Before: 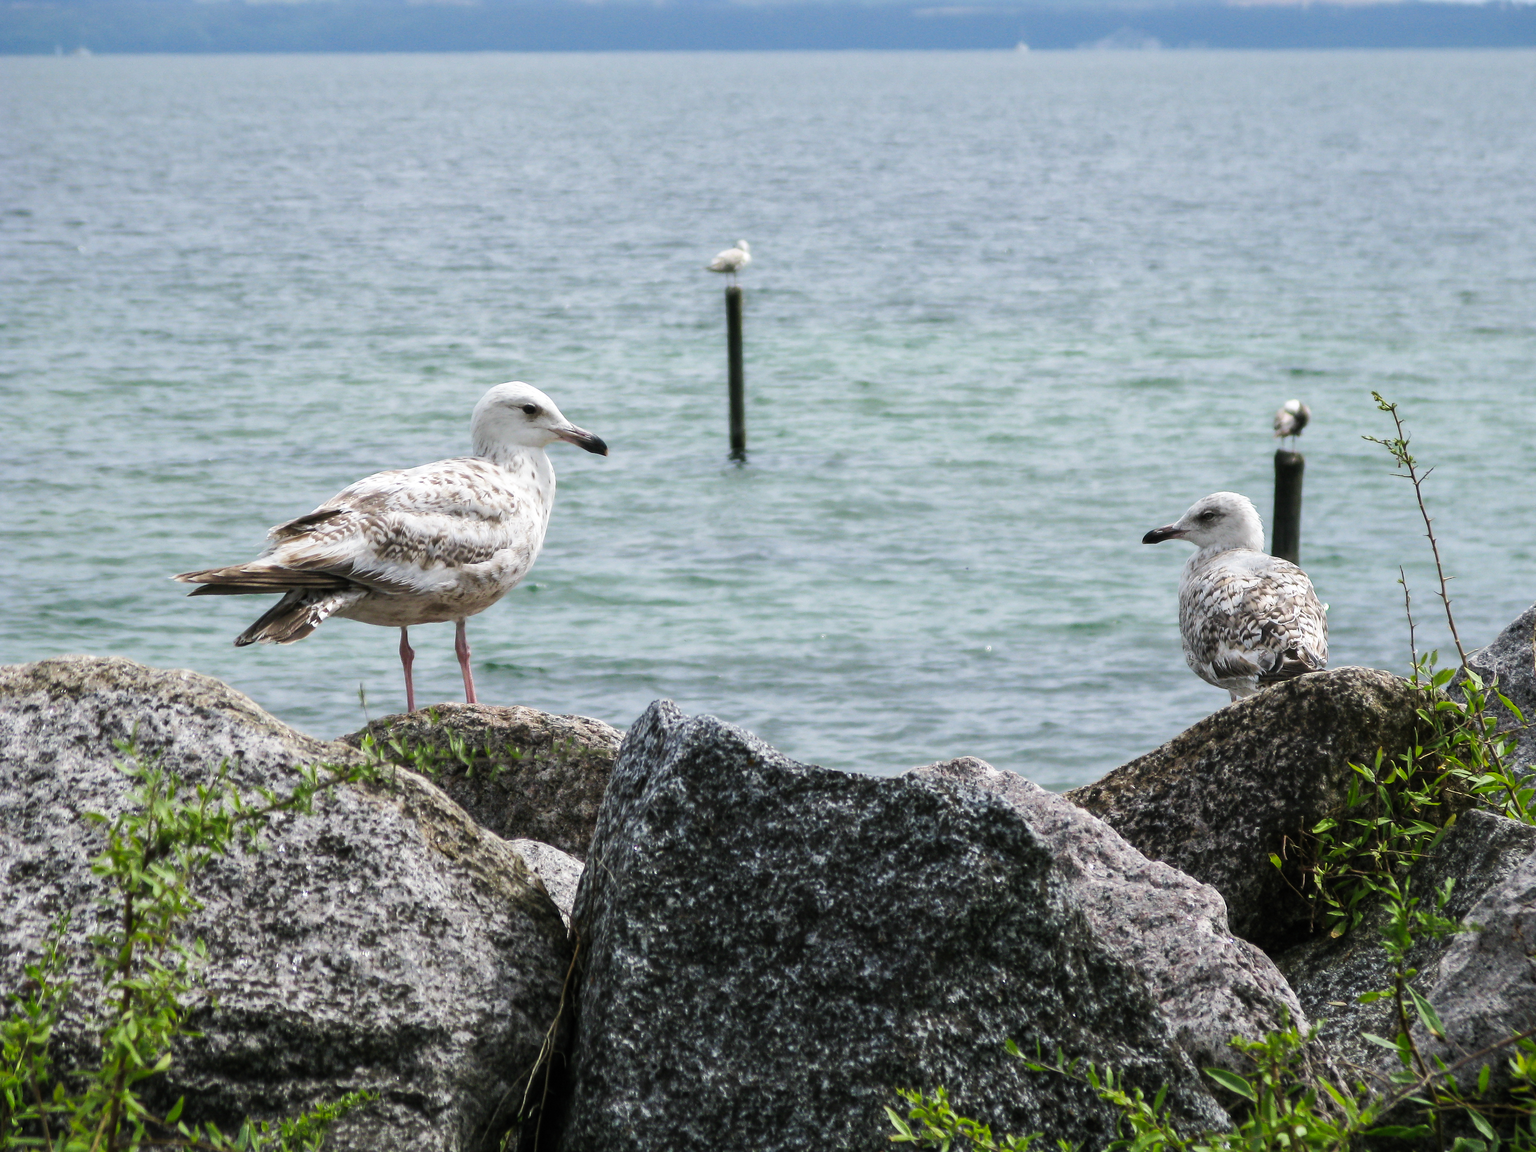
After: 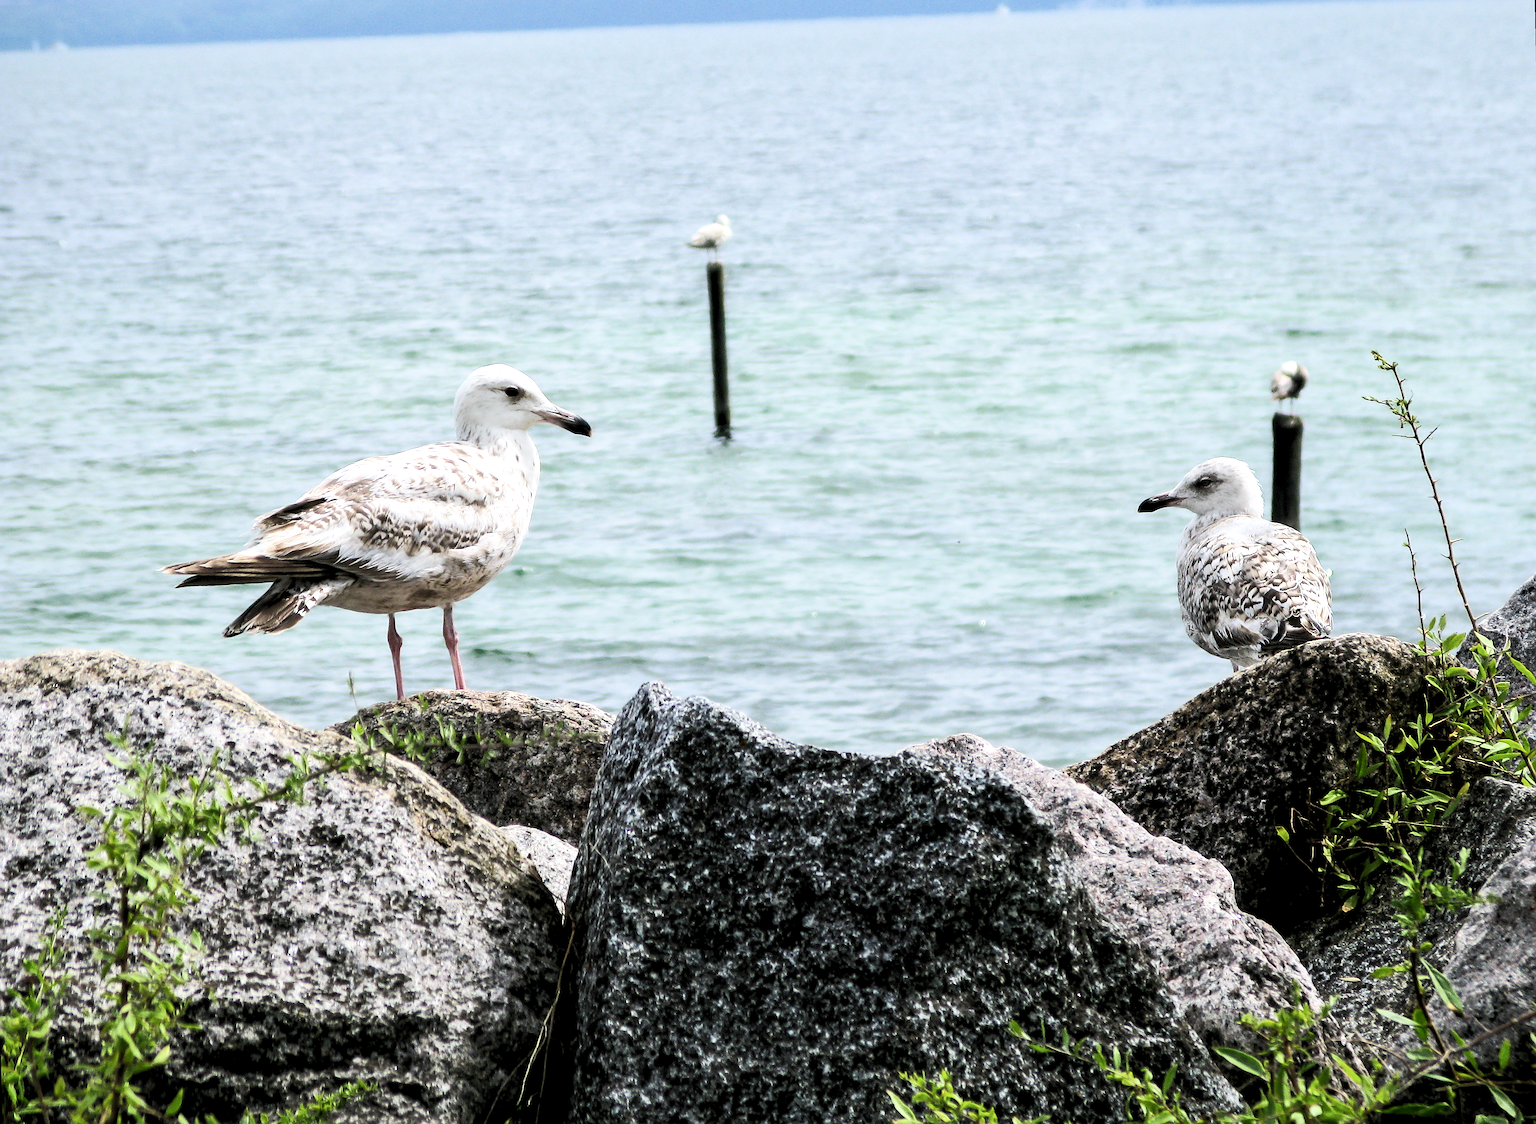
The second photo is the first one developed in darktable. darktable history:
contrast brightness saturation: contrast 0.24, brightness 0.09
rotate and perspective: rotation -1.32°, lens shift (horizontal) -0.031, crop left 0.015, crop right 0.985, crop top 0.047, crop bottom 0.982
sharpen: on, module defaults
rgb levels: levels [[0.01, 0.419, 0.839], [0, 0.5, 1], [0, 0.5, 1]]
